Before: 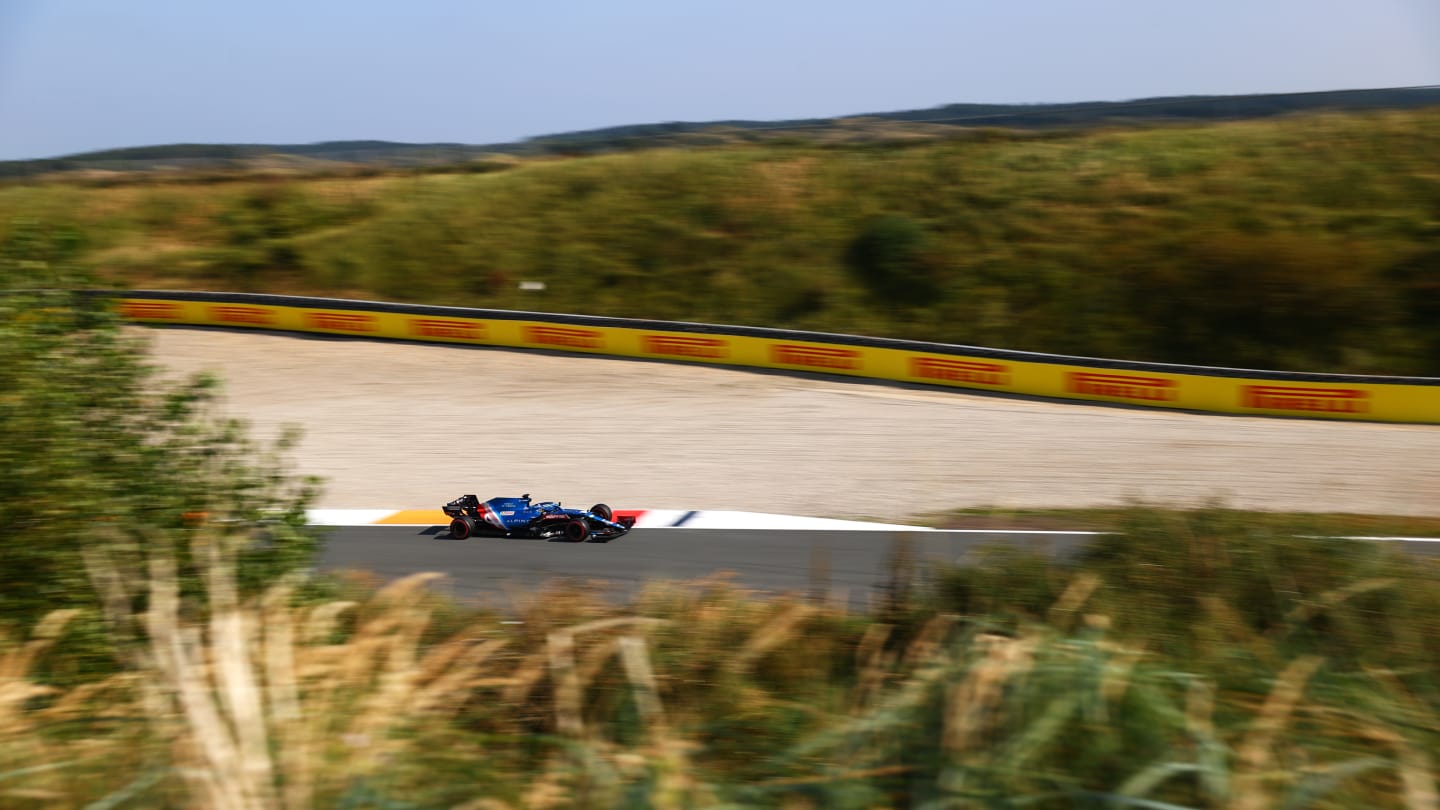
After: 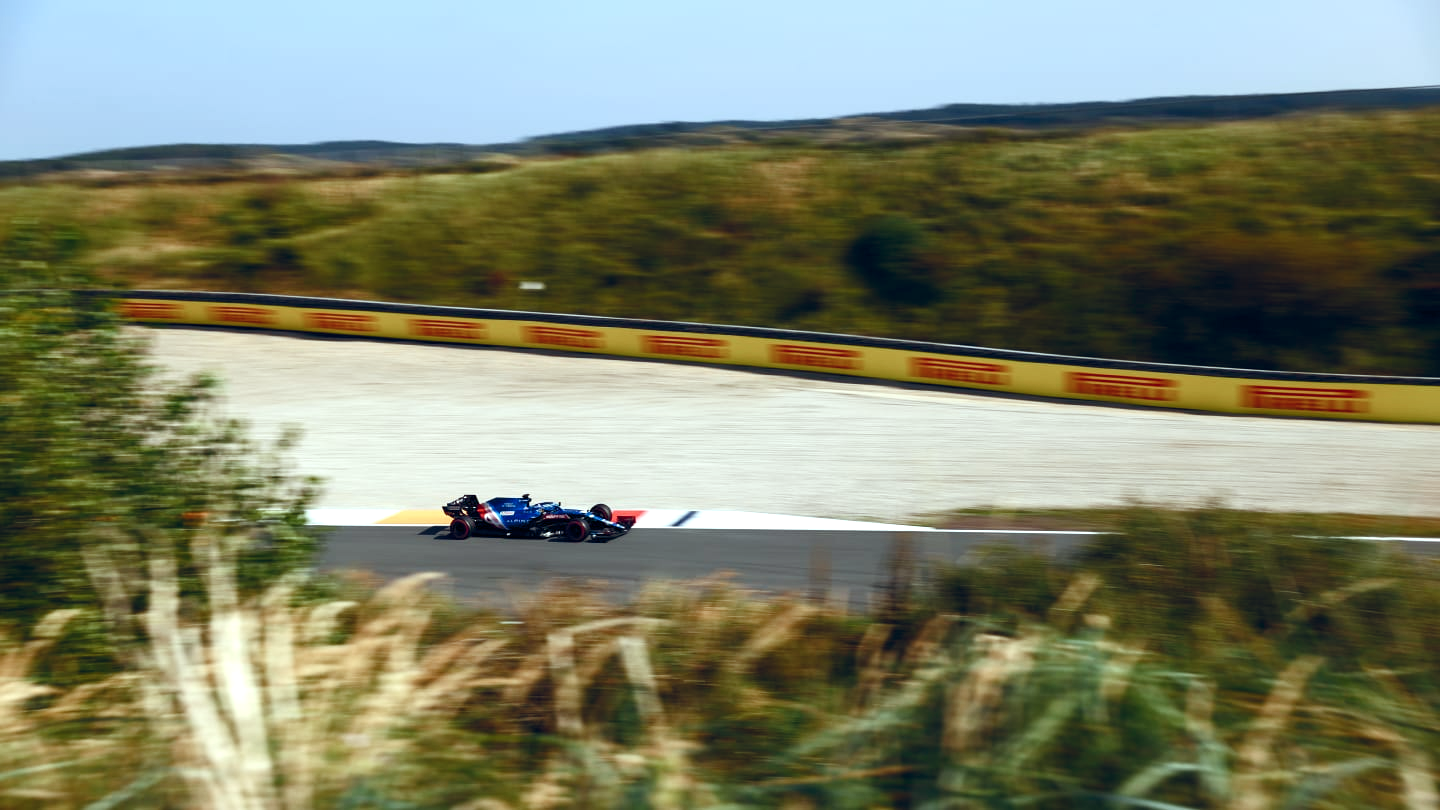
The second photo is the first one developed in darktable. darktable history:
color balance rgb: highlights gain › luminance 15.589%, highlights gain › chroma 3.985%, highlights gain › hue 210.44°, global offset › chroma 0.128%, global offset › hue 254.04°, perceptual saturation grading › global saturation 20%, perceptual saturation grading › highlights -50.48%, perceptual saturation grading › shadows 31.2%, perceptual brilliance grading › global brilliance 4.795%, global vibrance 20%
contrast brightness saturation: contrast 0.108, saturation -0.175
